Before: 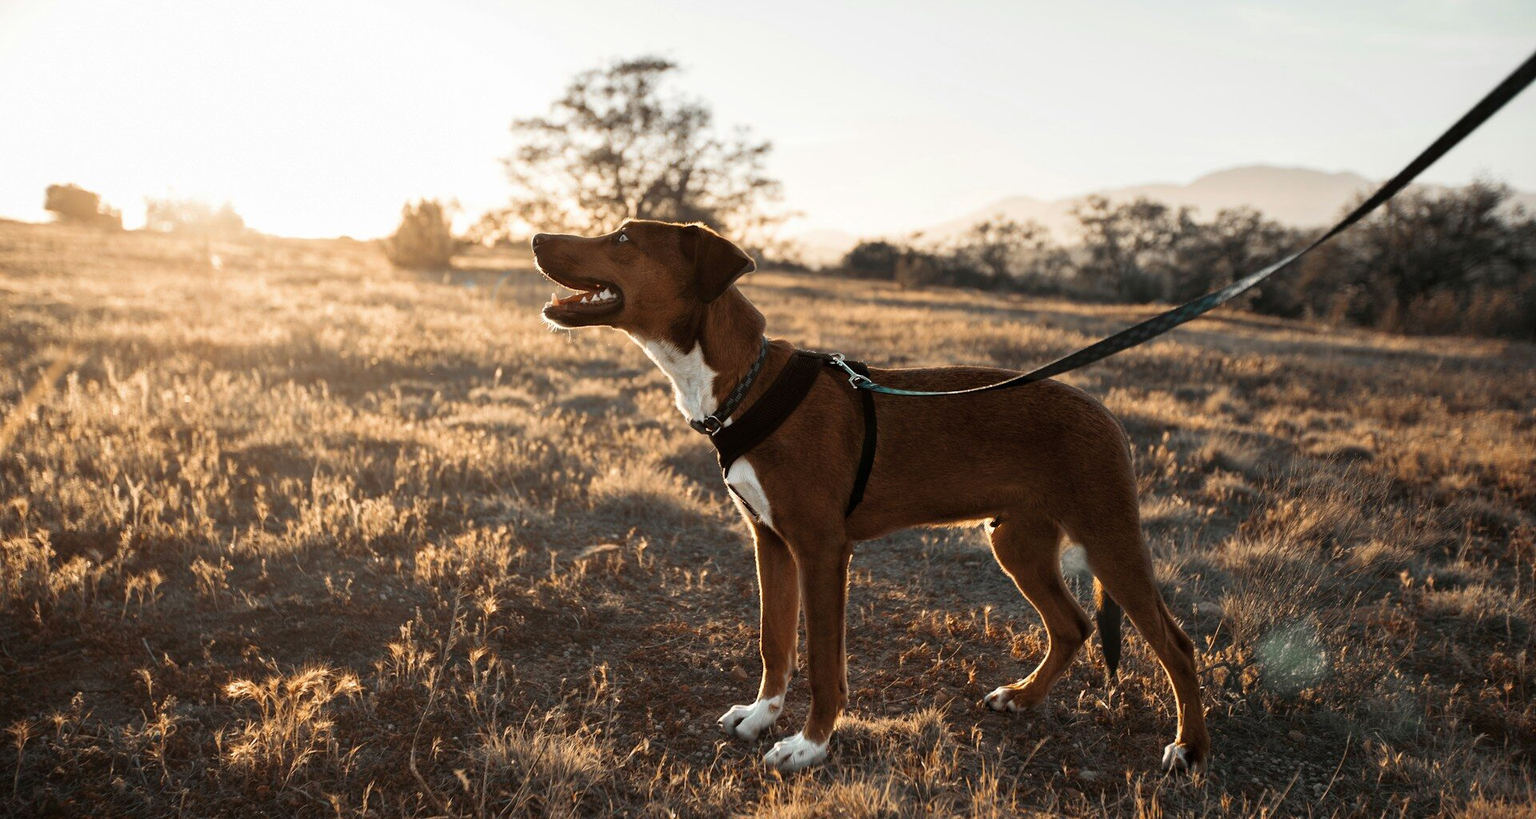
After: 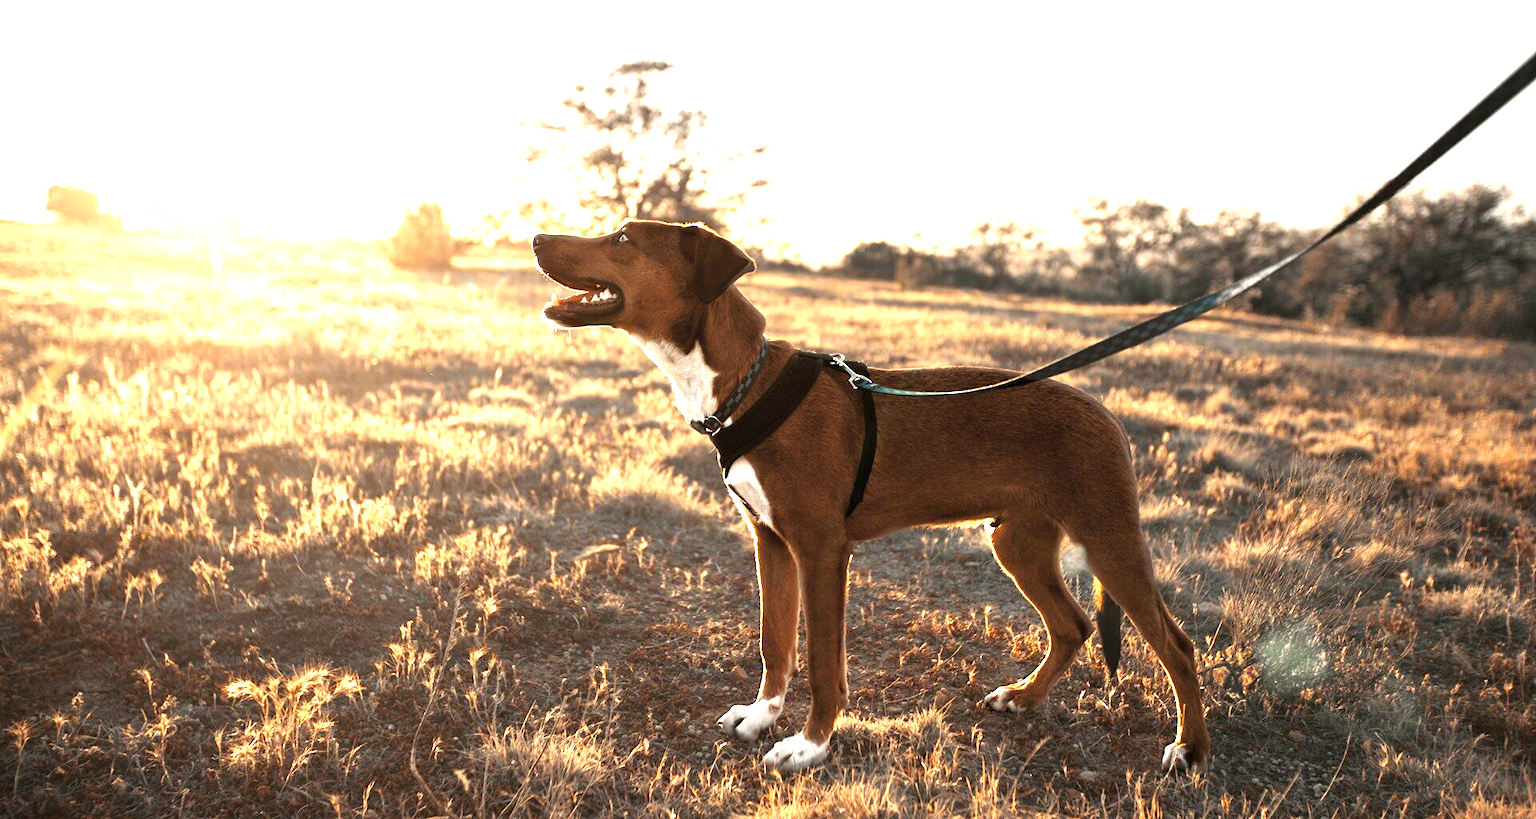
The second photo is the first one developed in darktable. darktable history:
exposure: black level correction 0, exposure 1.37 EV, compensate highlight preservation false
color correction: highlights a* 3.86, highlights b* 5.14
